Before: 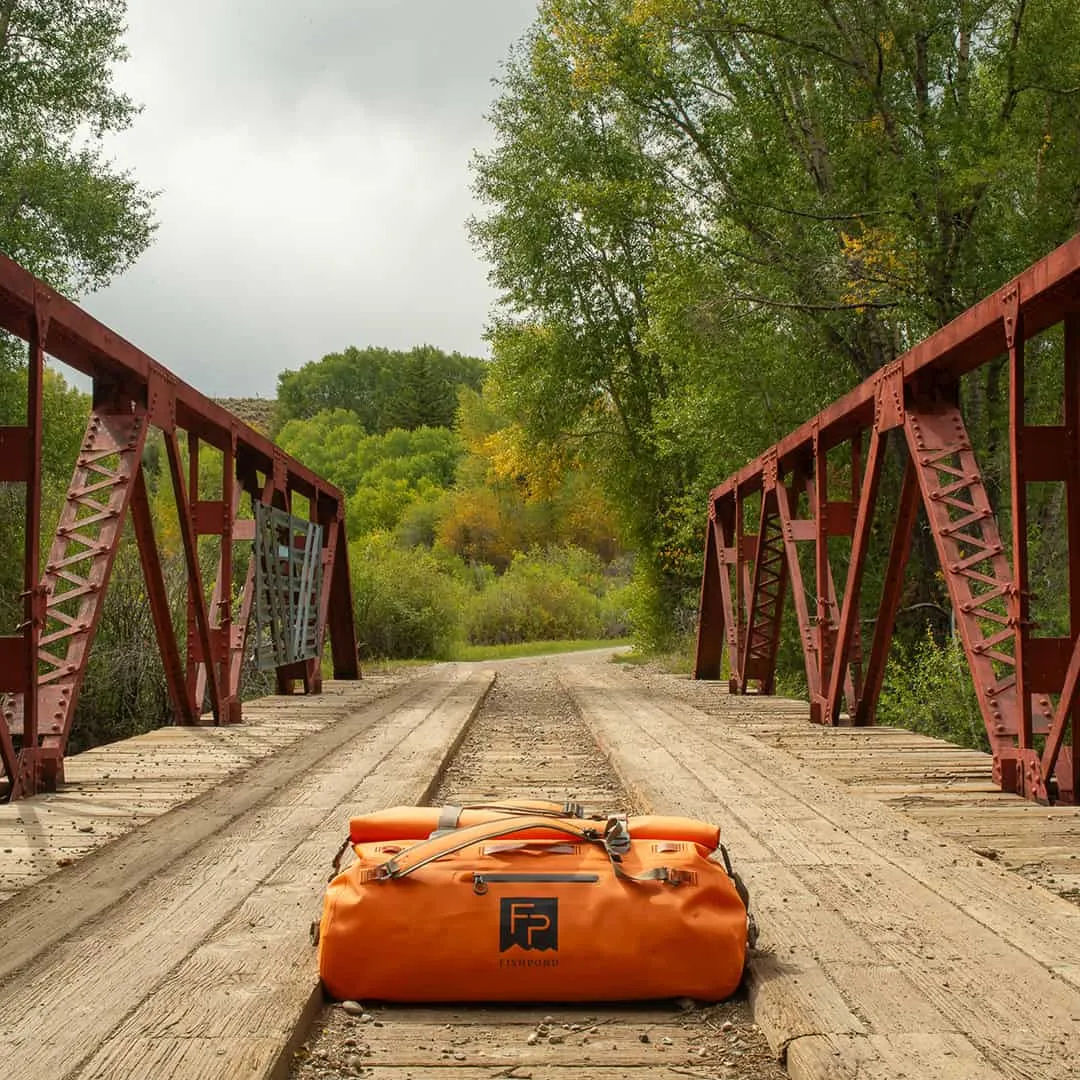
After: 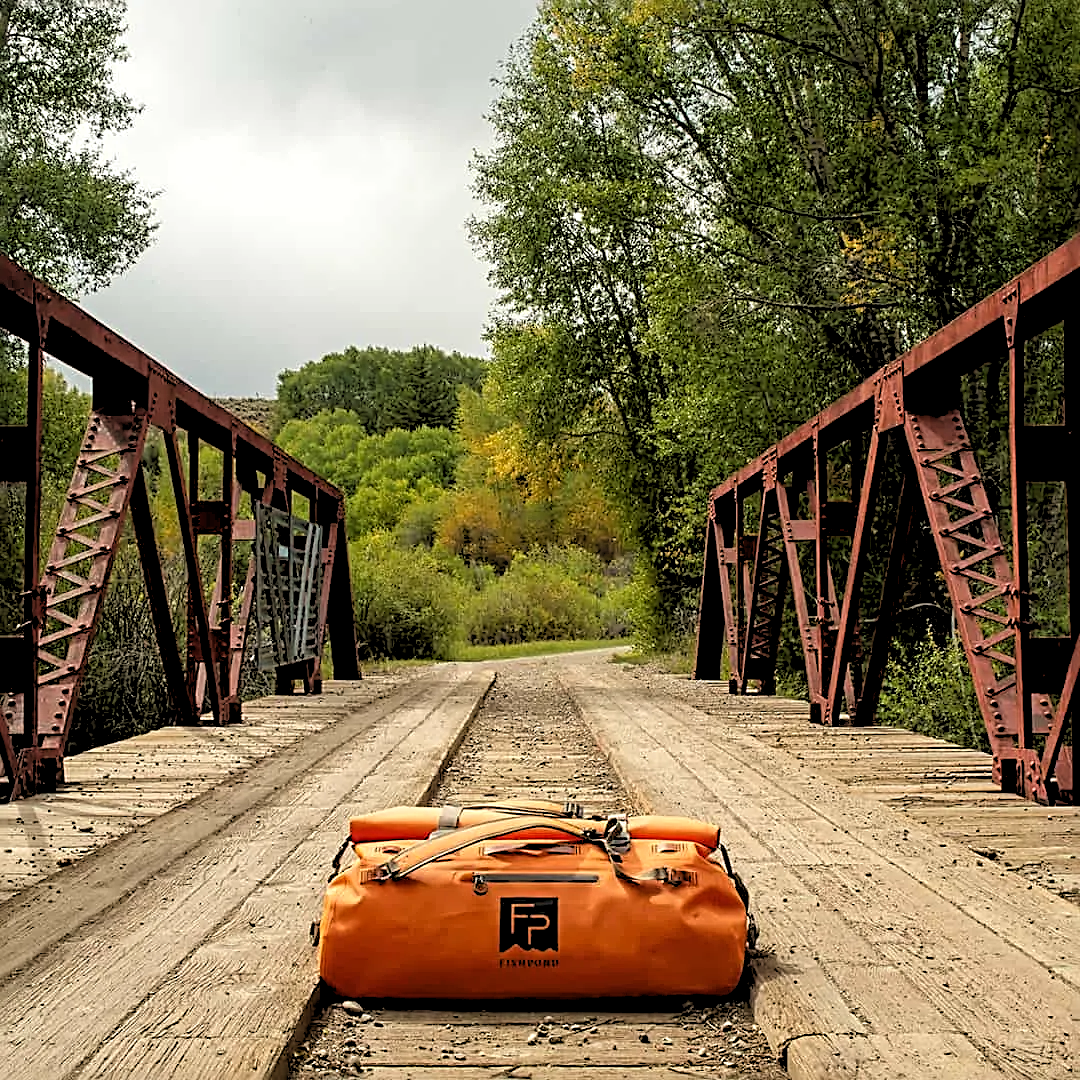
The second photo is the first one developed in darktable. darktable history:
sharpen: radius 2.817, amount 0.715
rgb levels: levels [[0.029, 0.461, 0.922], [0, 0.5, 1], [0, 0.5, 1]]
